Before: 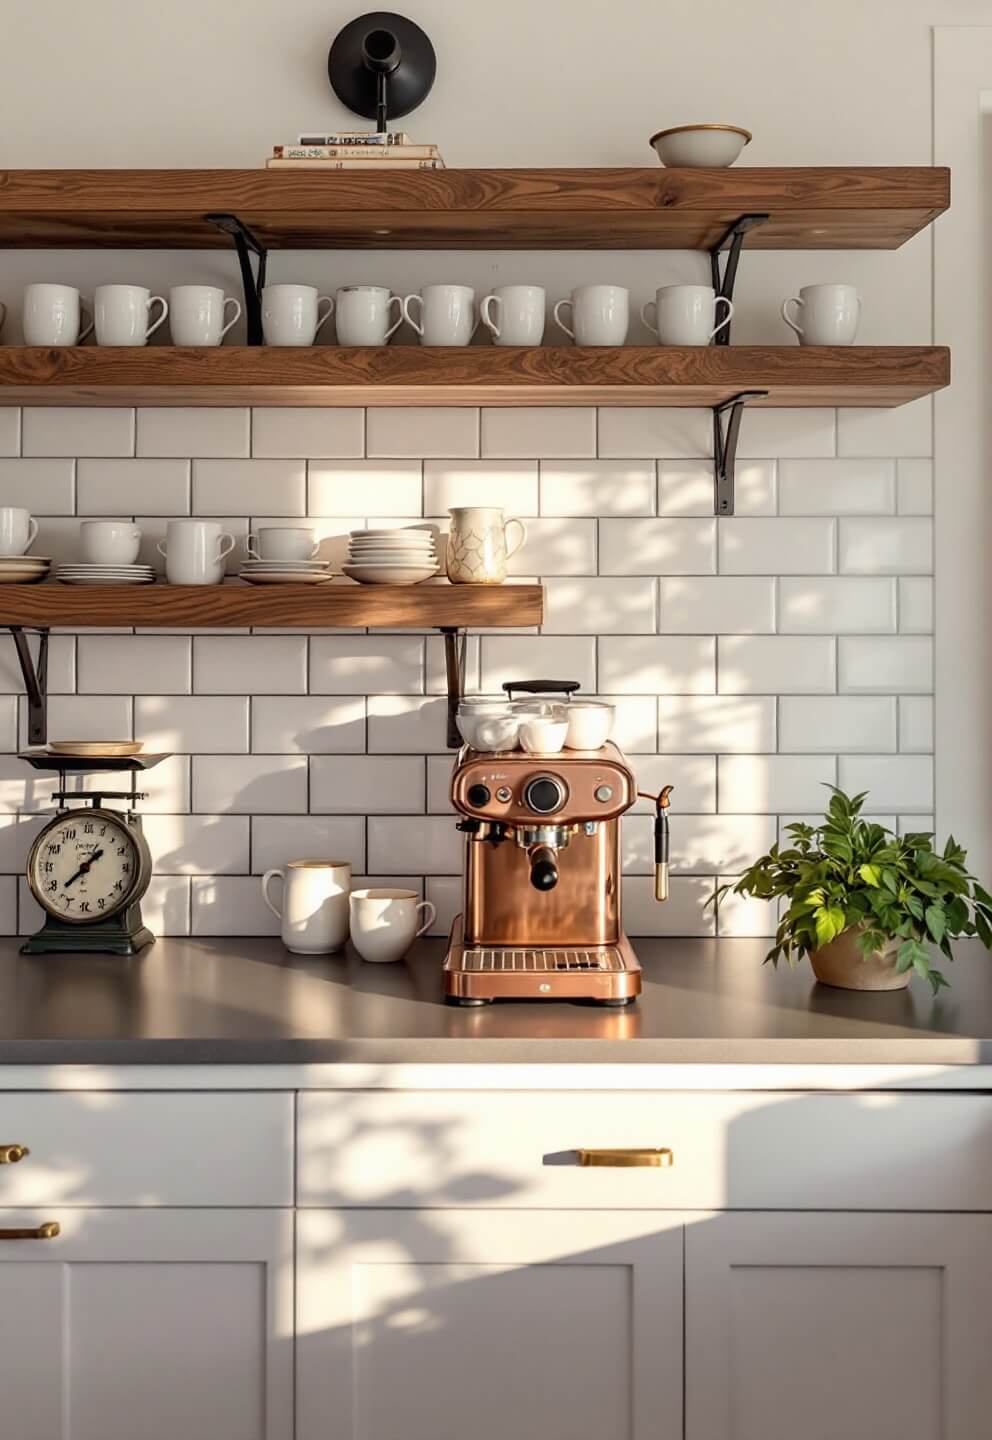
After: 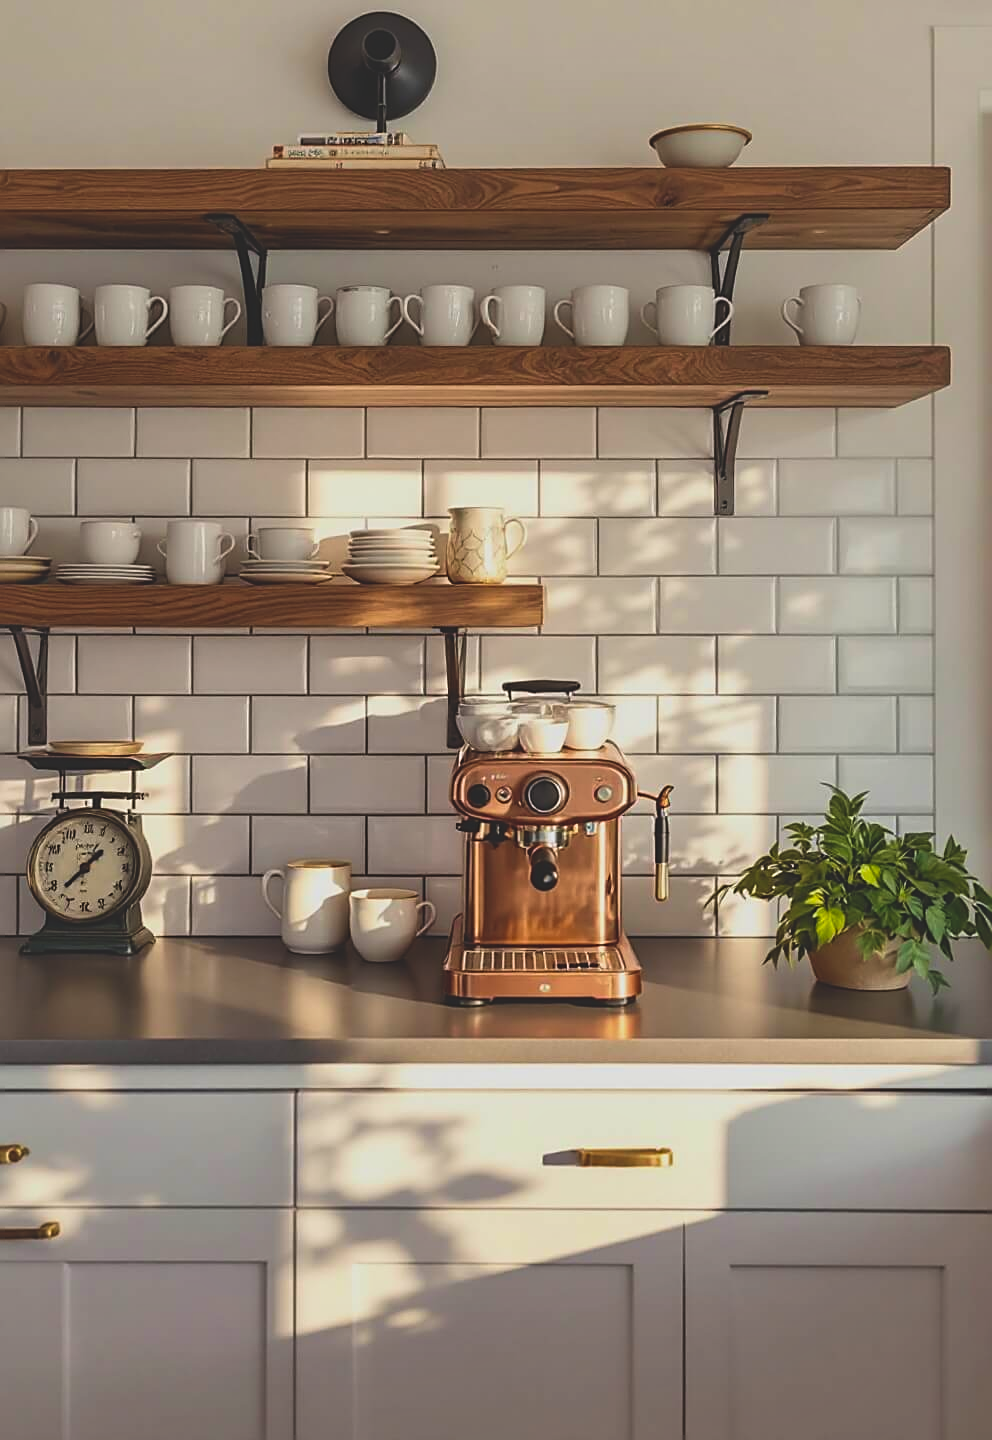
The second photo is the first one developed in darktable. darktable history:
local contrast: mode bilateral grid, contrast 19, coarseness 49, detail 120%, midtone range 0.2
color balance rgb: linear chroma grading › global chroma 8.686%, perceptual saturation grading › global saturation 19.328%
sharpen: on, module defaults
velvia: on, module defaults
exposure: black level correction -0.035, exposure -0.496 EV, compensate highlight preservation false
